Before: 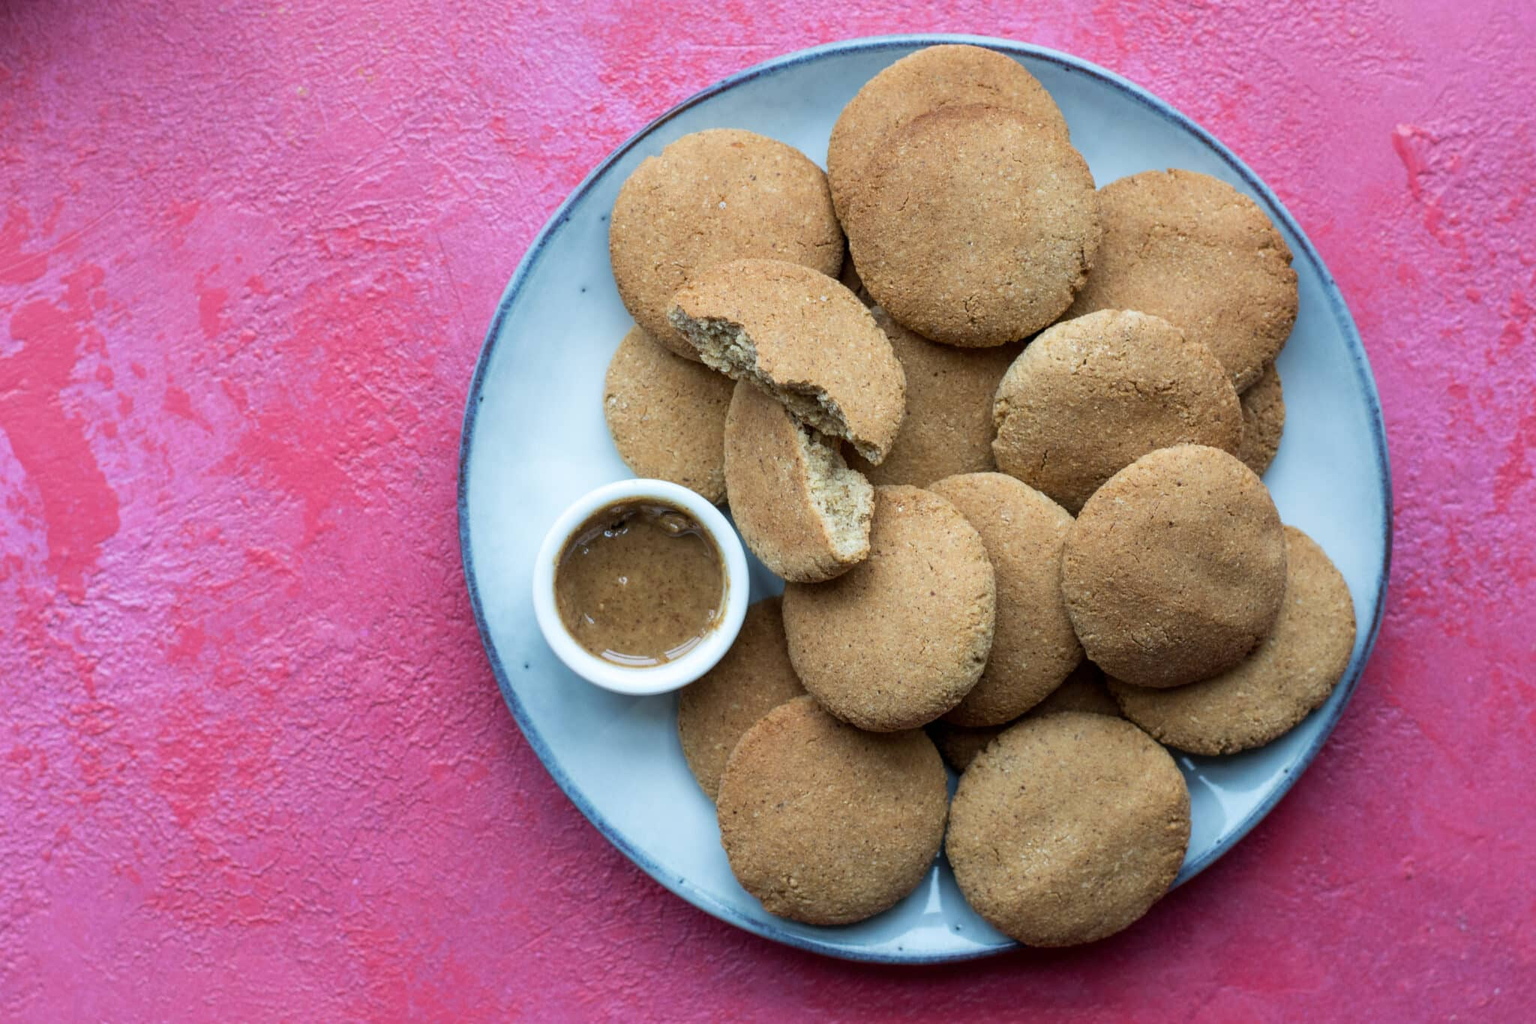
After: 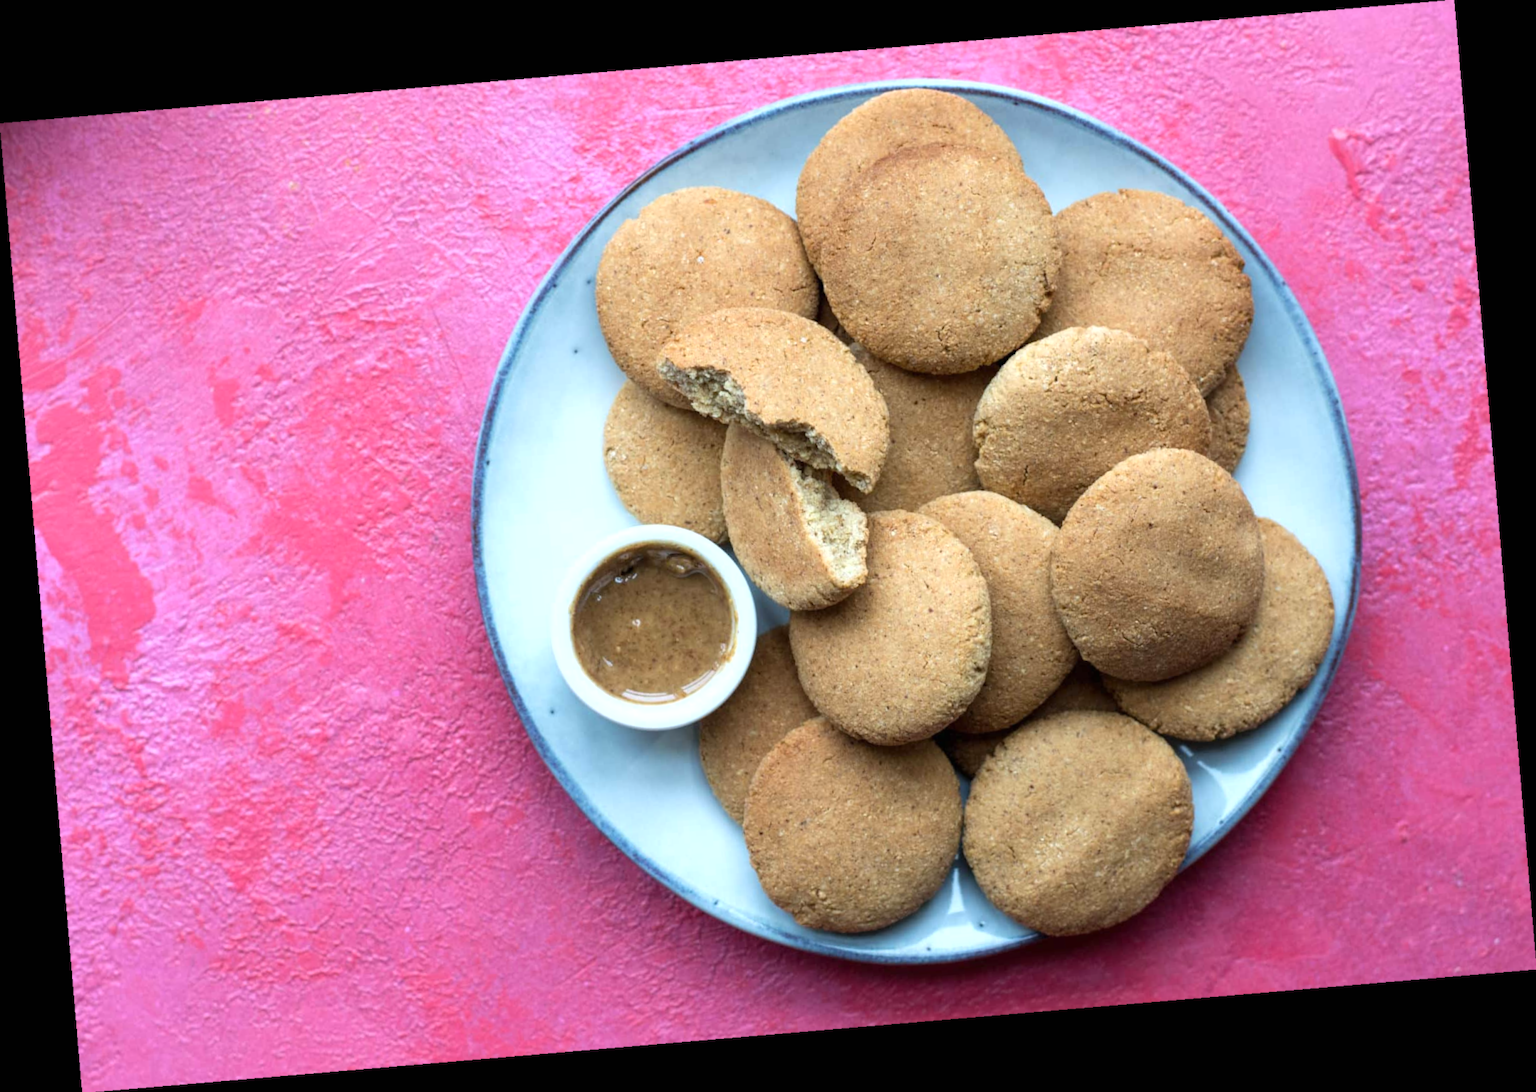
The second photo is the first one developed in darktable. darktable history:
lowpass: radius 0.5, unbound 0
exposure: black level correction 0, exposure 0.5 EV, compensate exposure bias true, compensate highlight preservation false
rotate and perspective: rotation -4.86°, automatic cropping off
